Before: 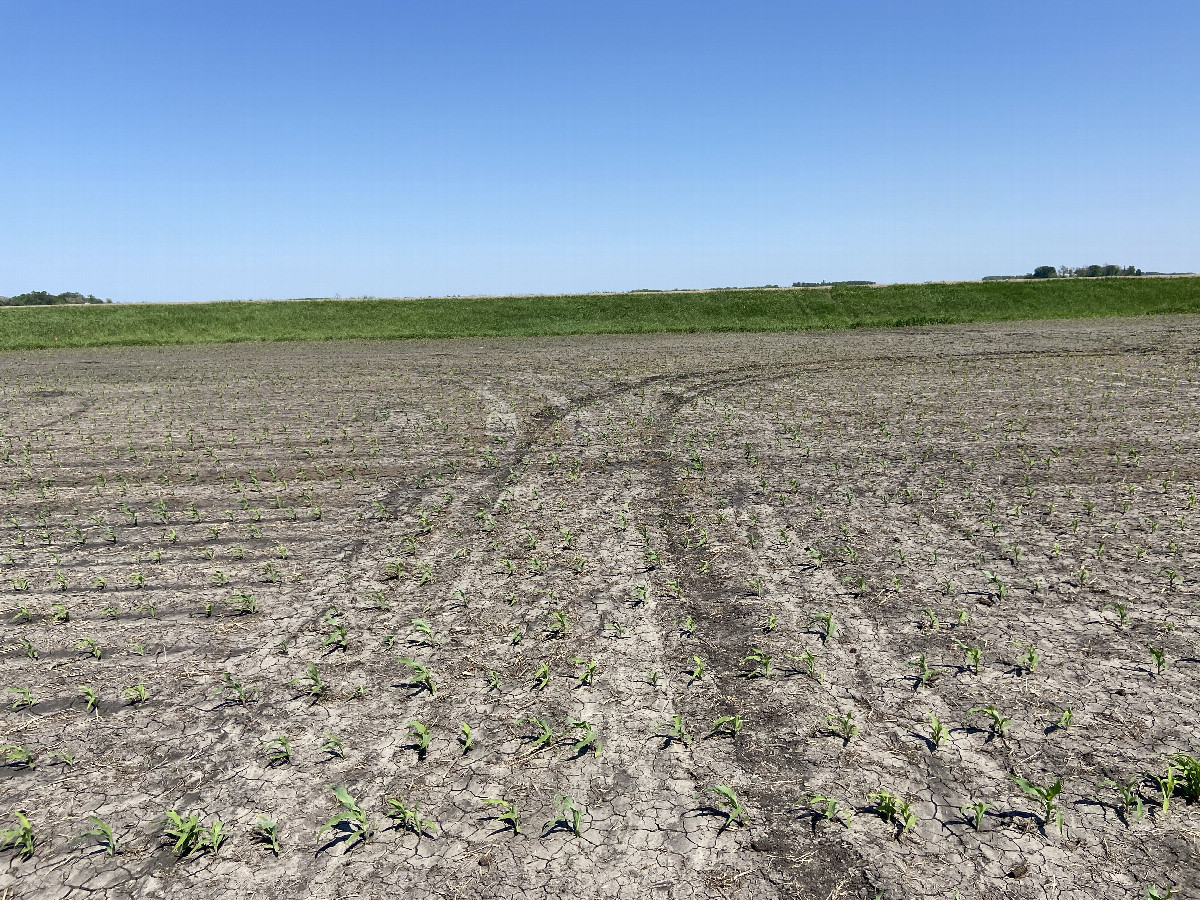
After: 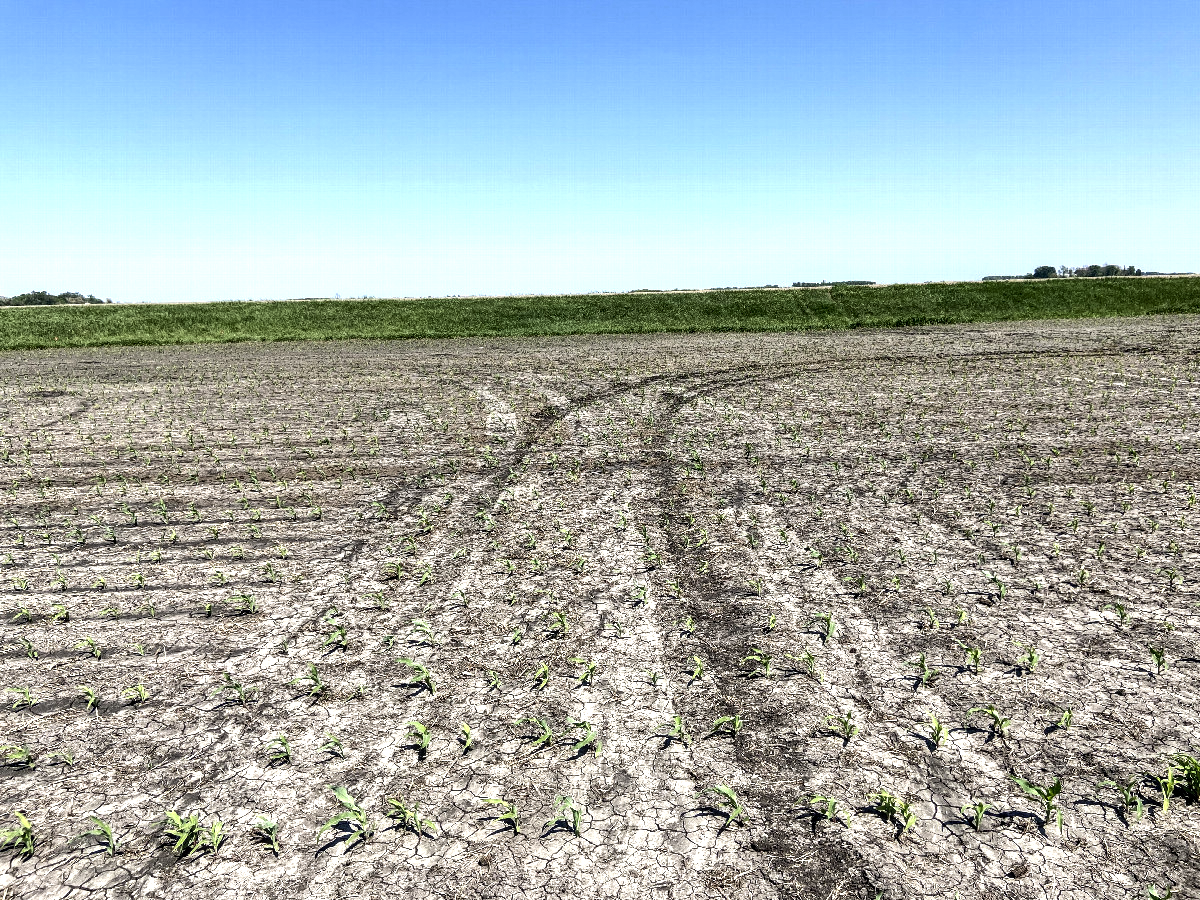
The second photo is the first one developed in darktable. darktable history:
tone equalizer: -8 EV -0.761 EV, -7 EV -0.739 EV, -6 EV -0.634 EV, -5 EV -0.415 EV, -3 EV 0.4 EV, -2 EV 0.6 EV, -1 EV 0.676 EV, +0 EV 0.749 EV, edges refinement/feathering 500, mask exposure compensation -1.57 EV, preserve details no
local contrast: detail 150%
